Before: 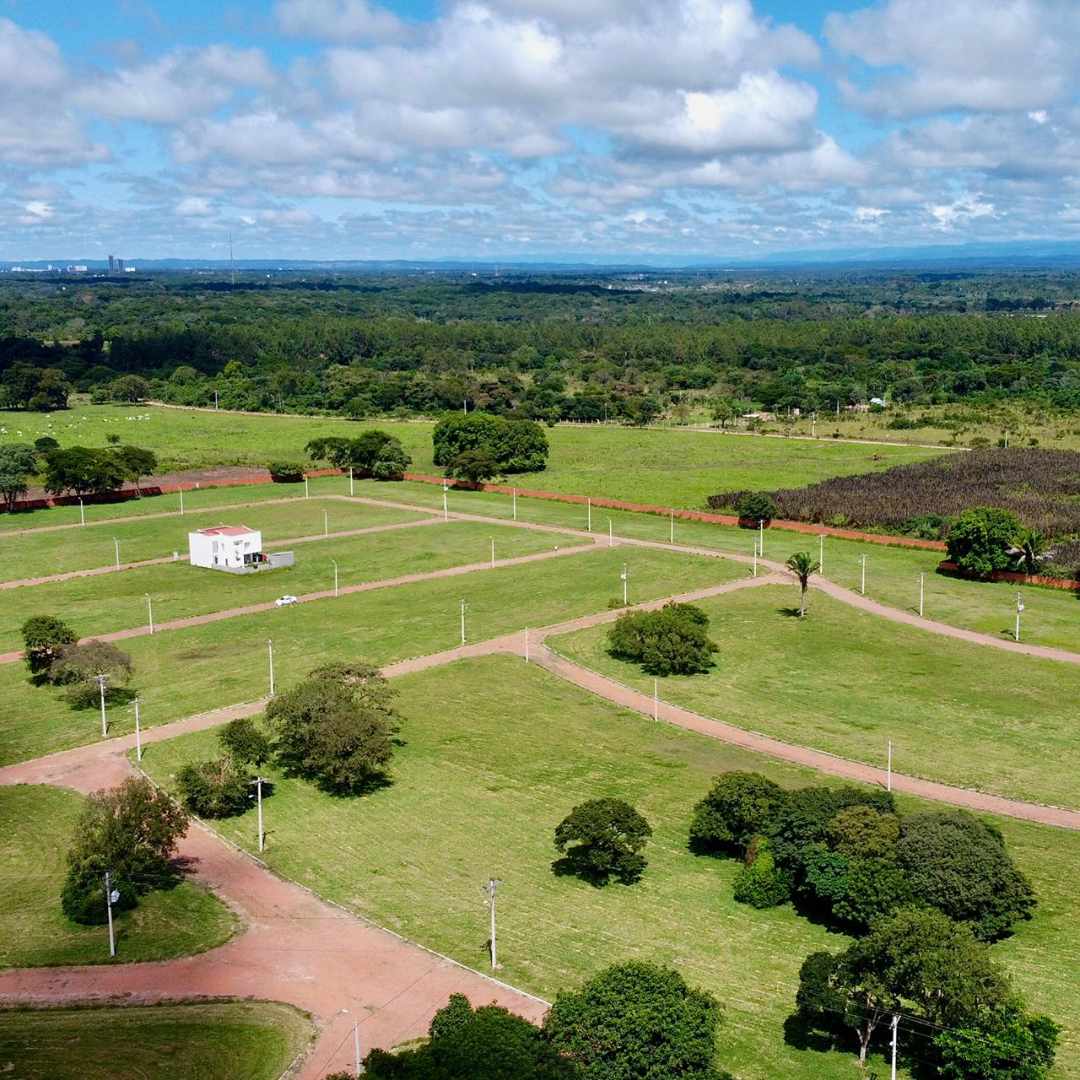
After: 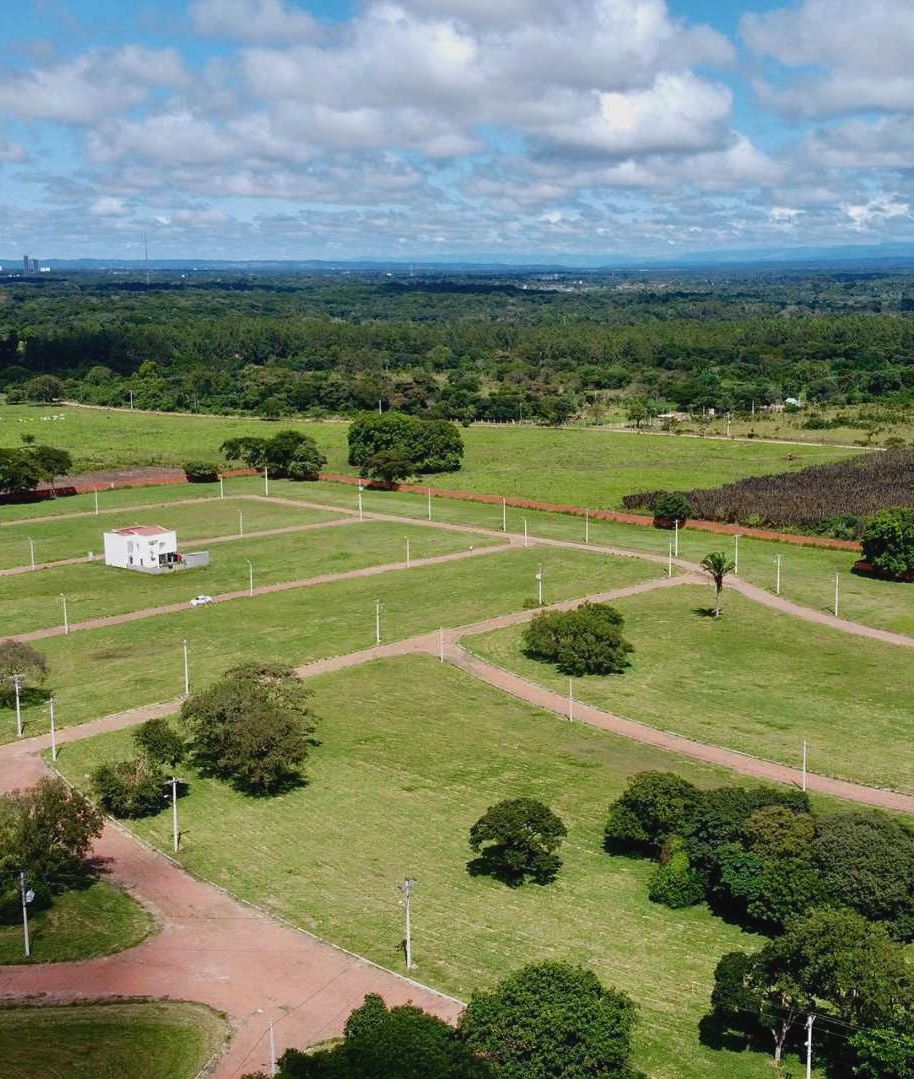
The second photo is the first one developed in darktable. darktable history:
exposure: compensate highlight preservation false
contrast brightness saturation: contrast -0.08, brightness -0.042, saturation -0.105
crop: left 7.961%, right 7.377%
